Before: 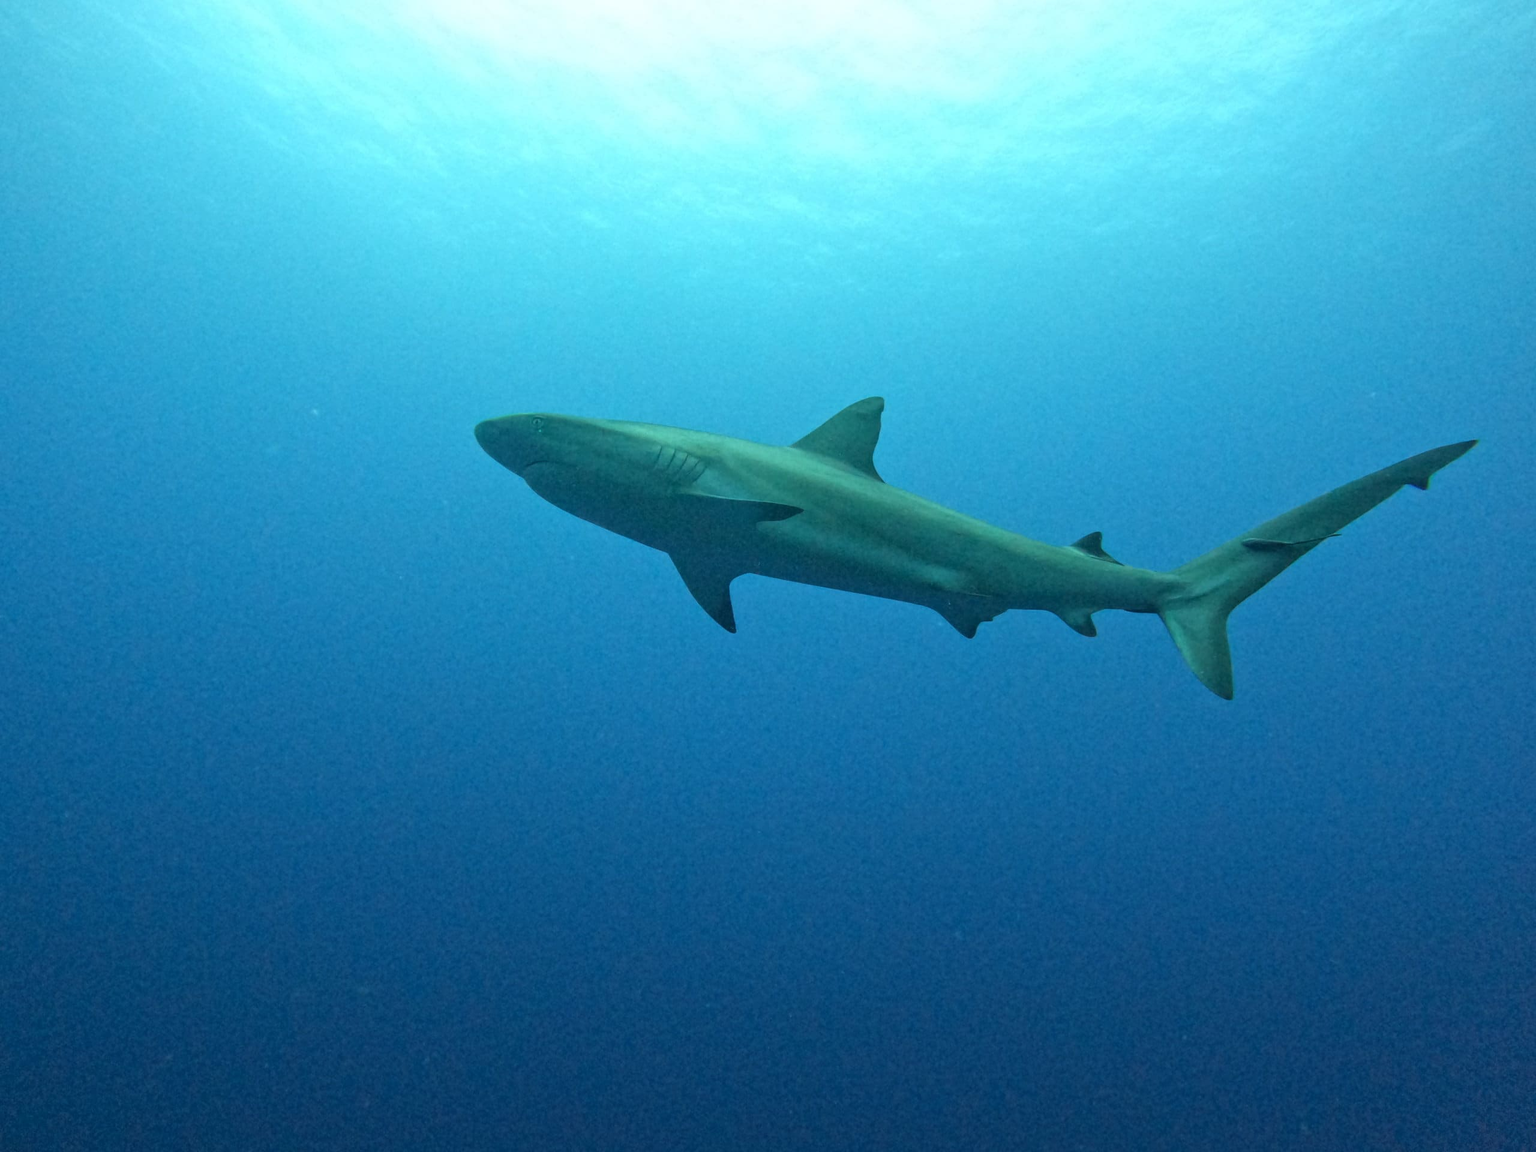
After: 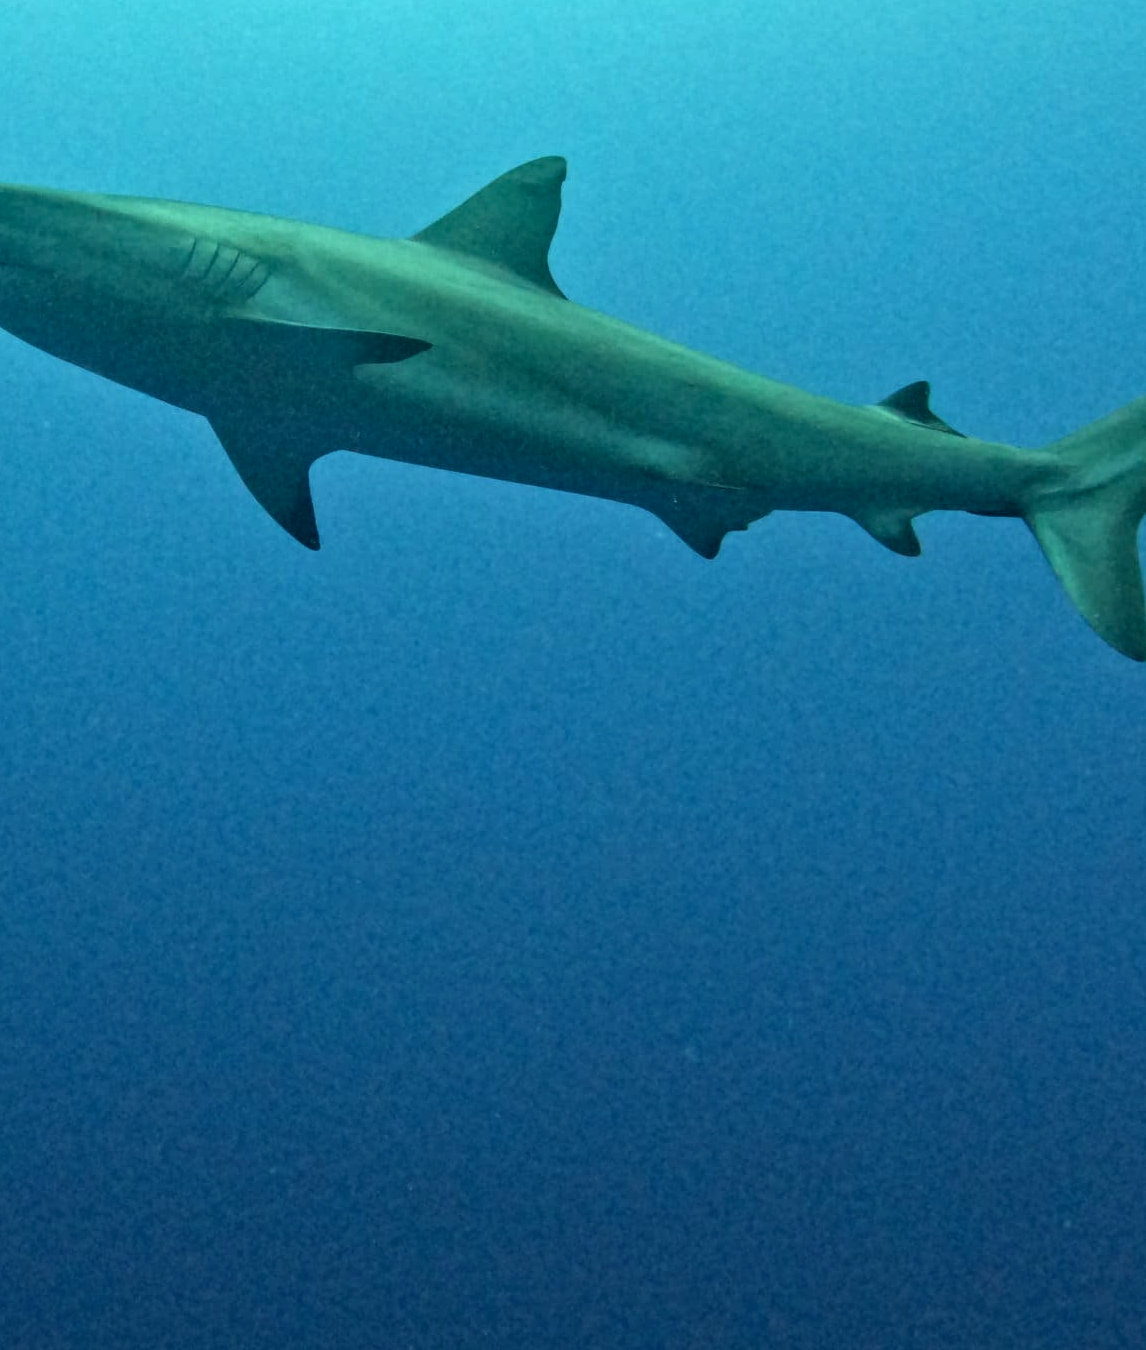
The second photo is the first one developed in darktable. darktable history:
color correction: highlights a* -4.37, highlights b* 7.24
contrast equalizer: y [[0.531, 0.548, 0.559, 0.557, 0.544, 0.527], [0.5 ×6], [0.5 ×6], [0 ×6], [0 ×6]]
crop: left 35.432%, top 26.312%, right 19.71%, bottom 3.366%
